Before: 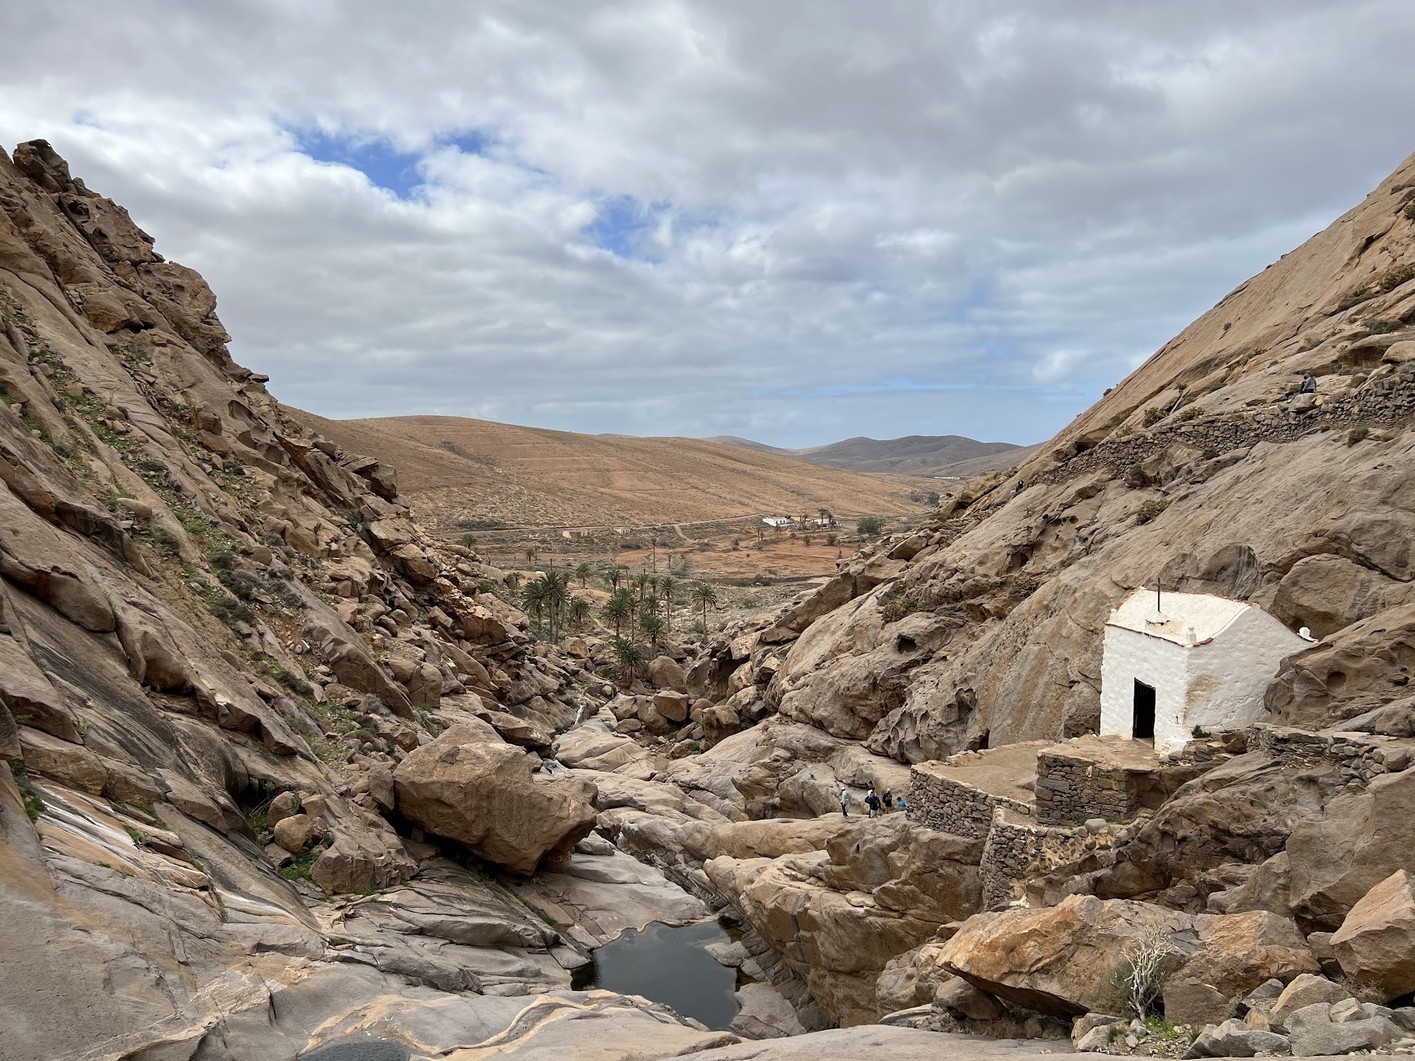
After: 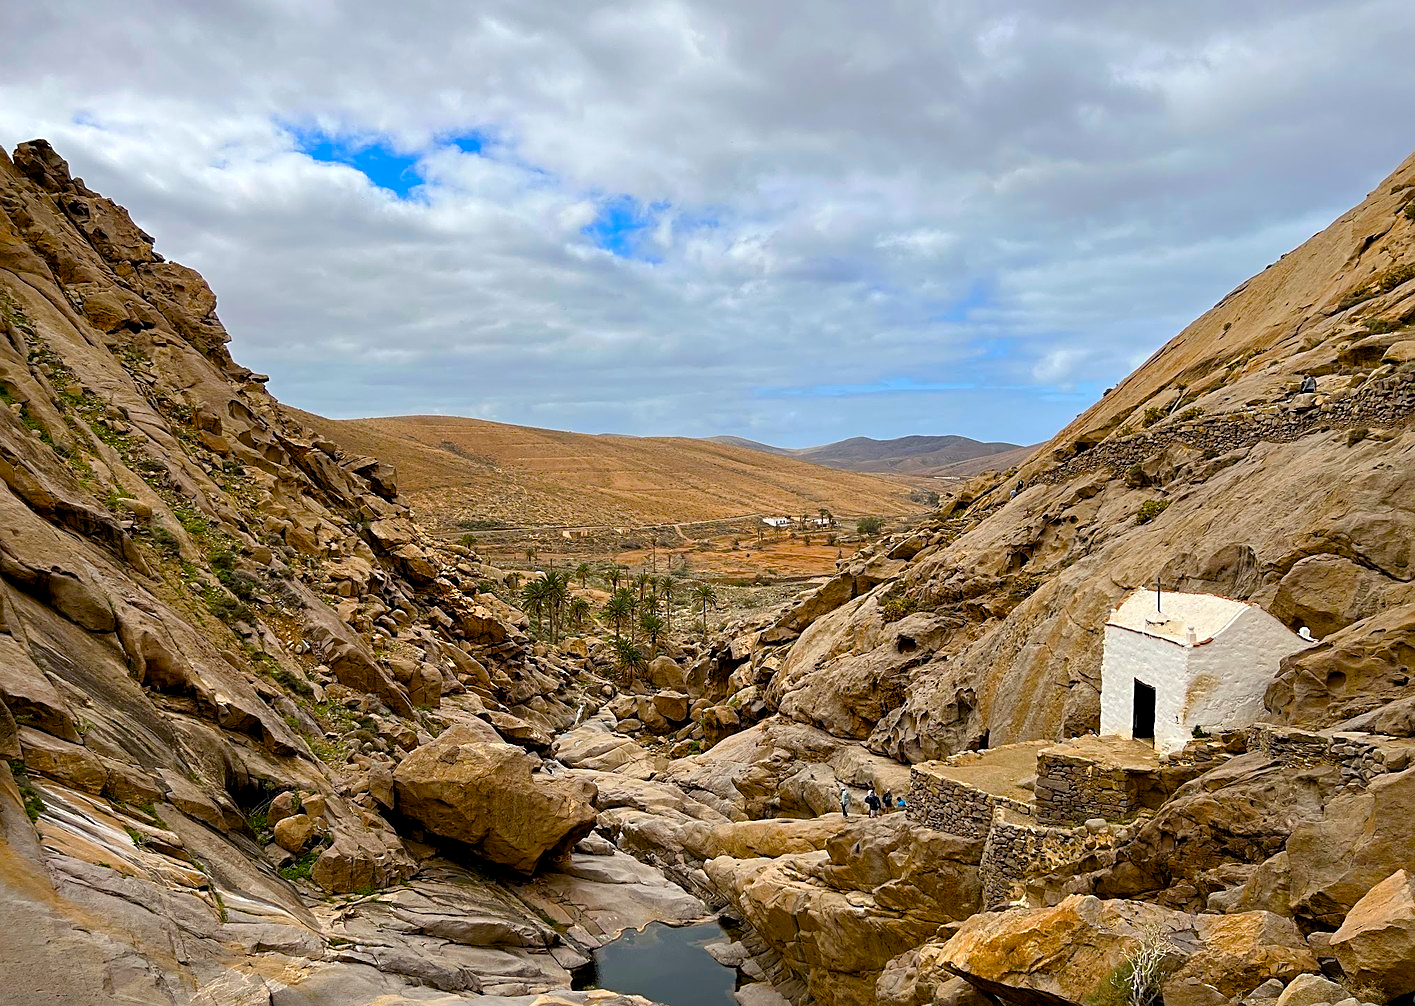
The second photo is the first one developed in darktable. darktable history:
crop and rotate: top 0.008%, bottom 5.086%
sharpen: on, module defaults
color balance rgb: global offset › luminance -0.472%, linear chroma grading › shadows 17.297%, linear chroma grading › highlights 61.91%, linear chroma grading › global chroma 49.924%, perceptual saturation grading › global saturation 20%, perceptual saturation grading › highlights -49.588%, perceptual saturation grading › shadows 24.713%
